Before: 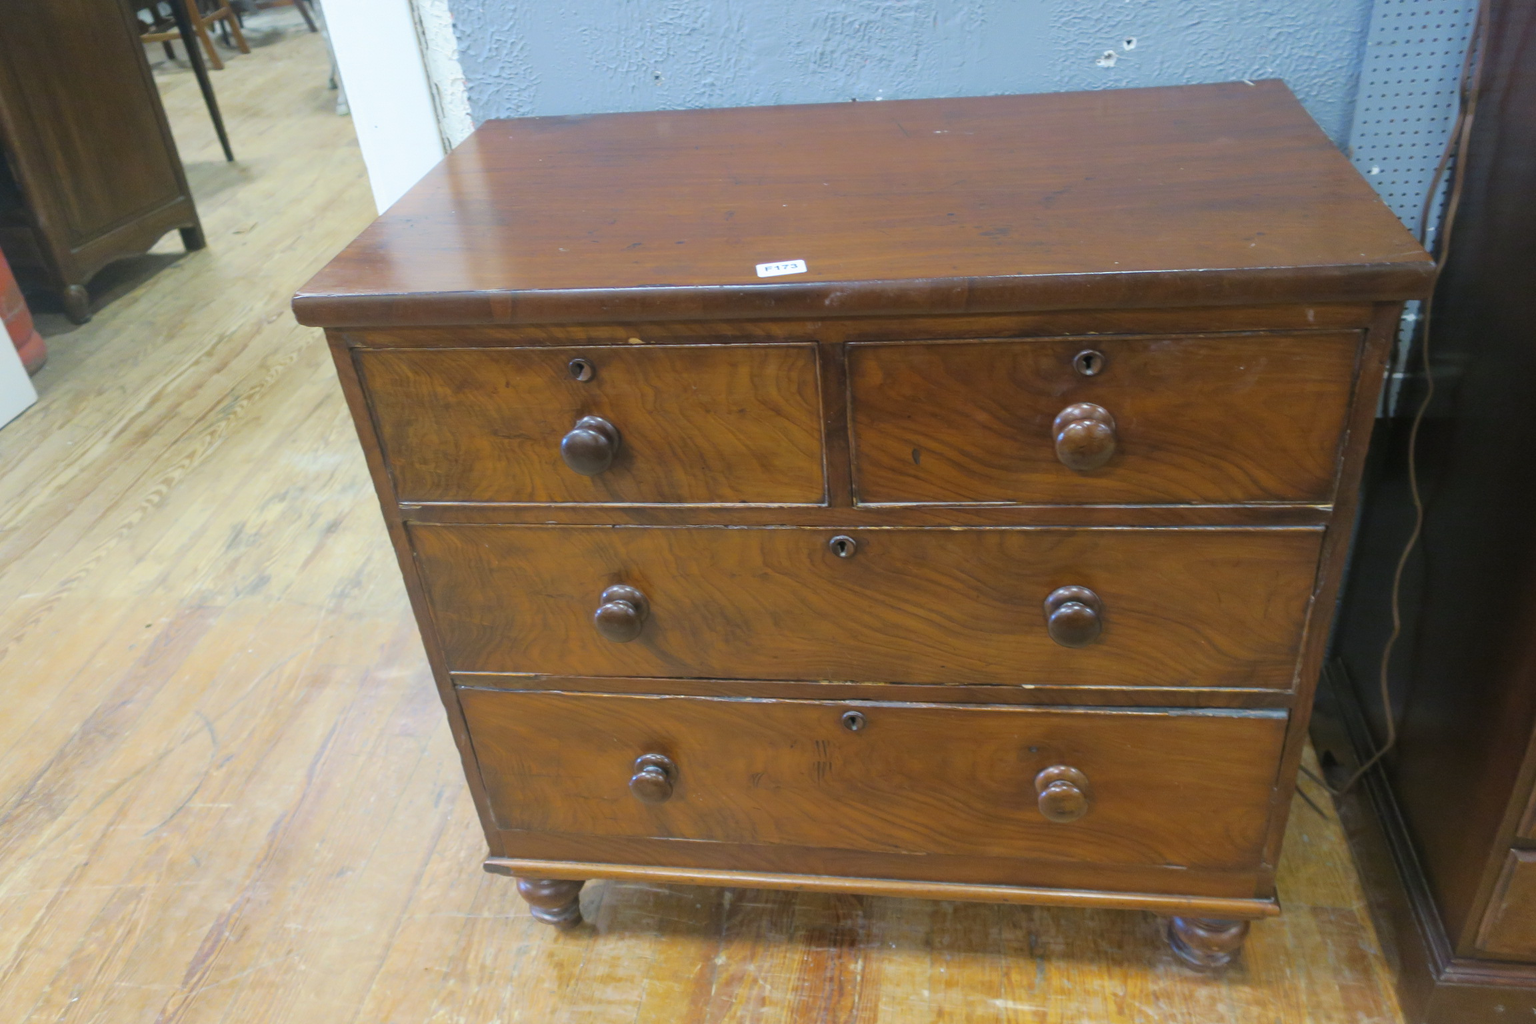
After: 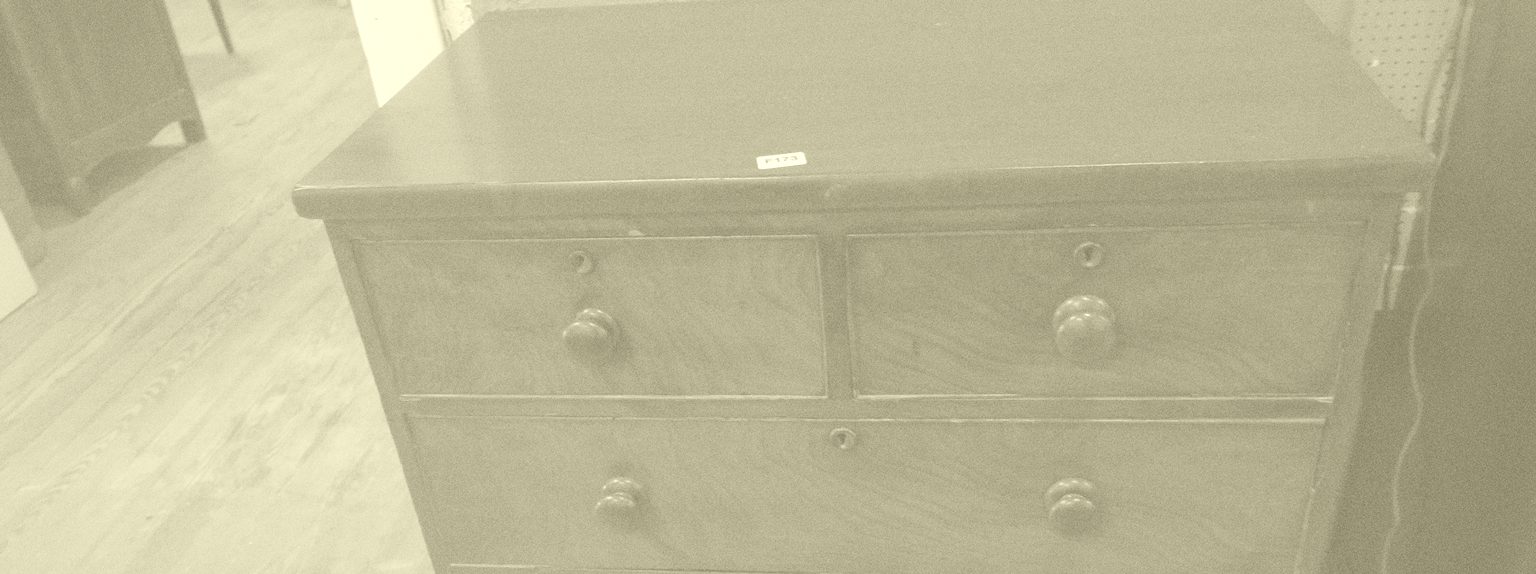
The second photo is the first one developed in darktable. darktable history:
grain: coarseness 0.09 ISO, strength 40%
colorize: hue 43.2°, saturation 40%, version 1
base curve: curves: ch0 [(0, 0) (0.841, 0.609) (1, 1)]
crop and rotate: top 10.605%, bottom 33.274%
